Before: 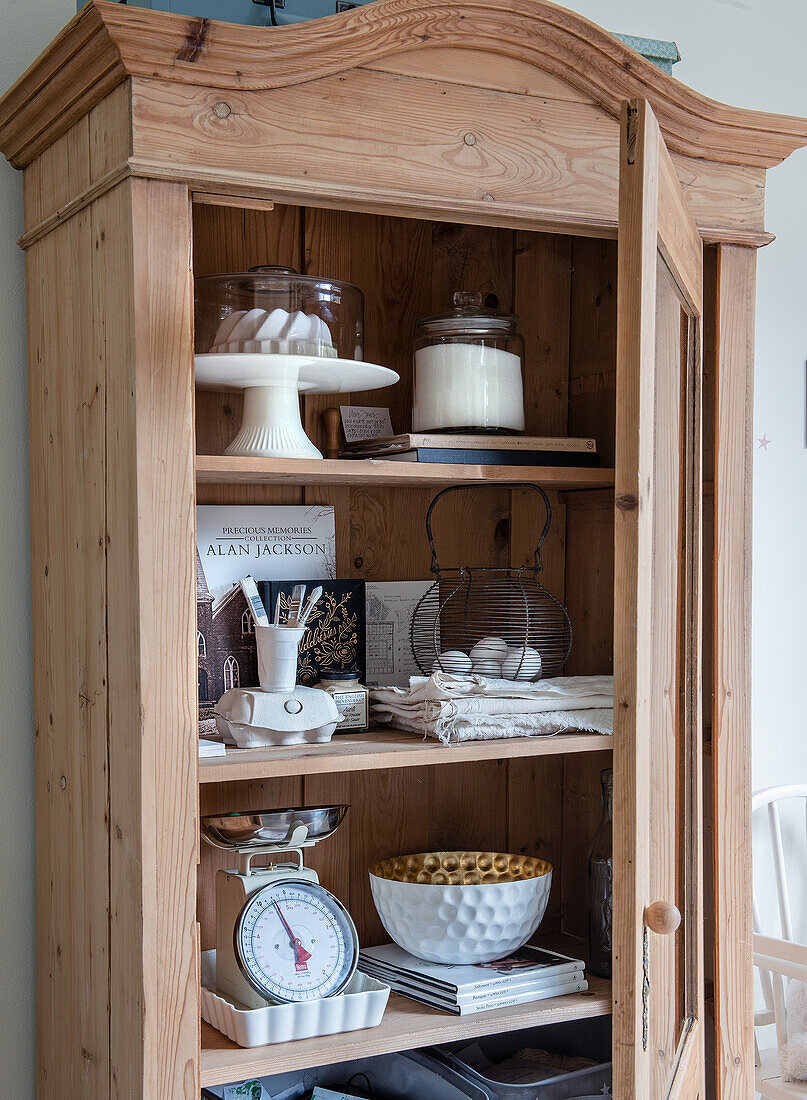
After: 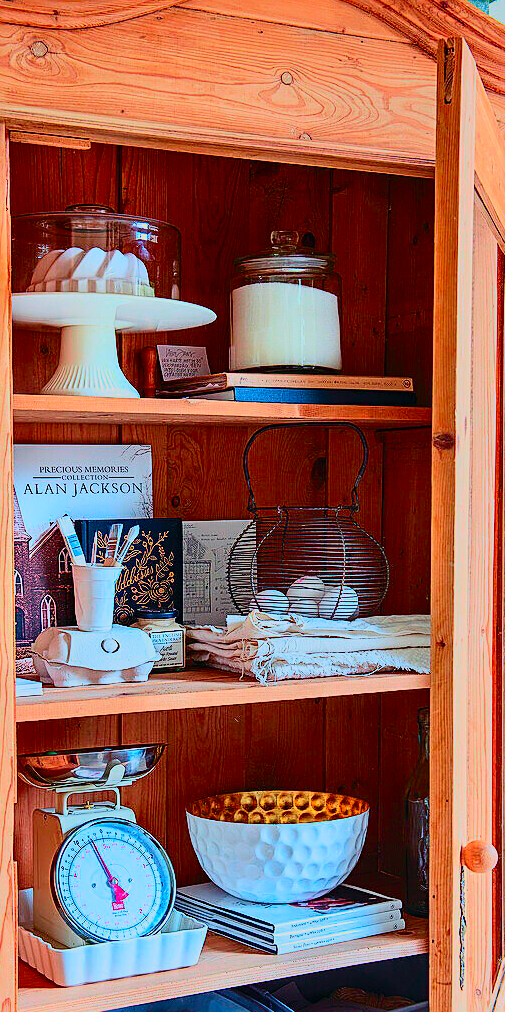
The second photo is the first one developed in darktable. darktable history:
shadows and highlights: radius 120.97, shadows 21.57, white point adjustment -9.67, highlights -12.98, soften with gaussian
sharpen: on, module defaults
contrast brightness saturation: contrast 0.203, brightness 0.205, saturation 0.791
crop and rotate: left 22.733%, top 5.627%, right 14.647%, bottom 2.361%
color correction: highlights b* -0.044, saturation 1.26
tone curve: curves: ch0 [(0, 0.011) (0.139, 0.106) (0.295, 0.271) (0.499, 0.523) (0.739, 0.782) (0.857, 0.879) (1, 0.967)]; ch1 [(0, 0) (0.291, 0.229) (0.394, 0.365) (0.469, 0.456) (0.507, 0.504) (0.527, 0.546) (0.571, 0.614) (0.725, 0.779) (1, 1)]; ch2 [(0, 0) (0.125, 0.089) (0.35, 0.317) (0.437, 0.42) (0.502, 0.499) (0.537, 0.551) (0.613, 0.636) (1, 1)], color space Lab, independent channels, preserve colors none
tone equalizer: -7 EV 0.196 EV, -6 EV 0.12 EV, -5 EV 0.086 EV, -4 EV 0.033 EV, -2 EV -0.029 EV, -1 EV -0.058 EV, +0 EV -0.086 EV, smoothing diameter 24.95%, edges refinement/feathering 5.58, preserve details guided filter
